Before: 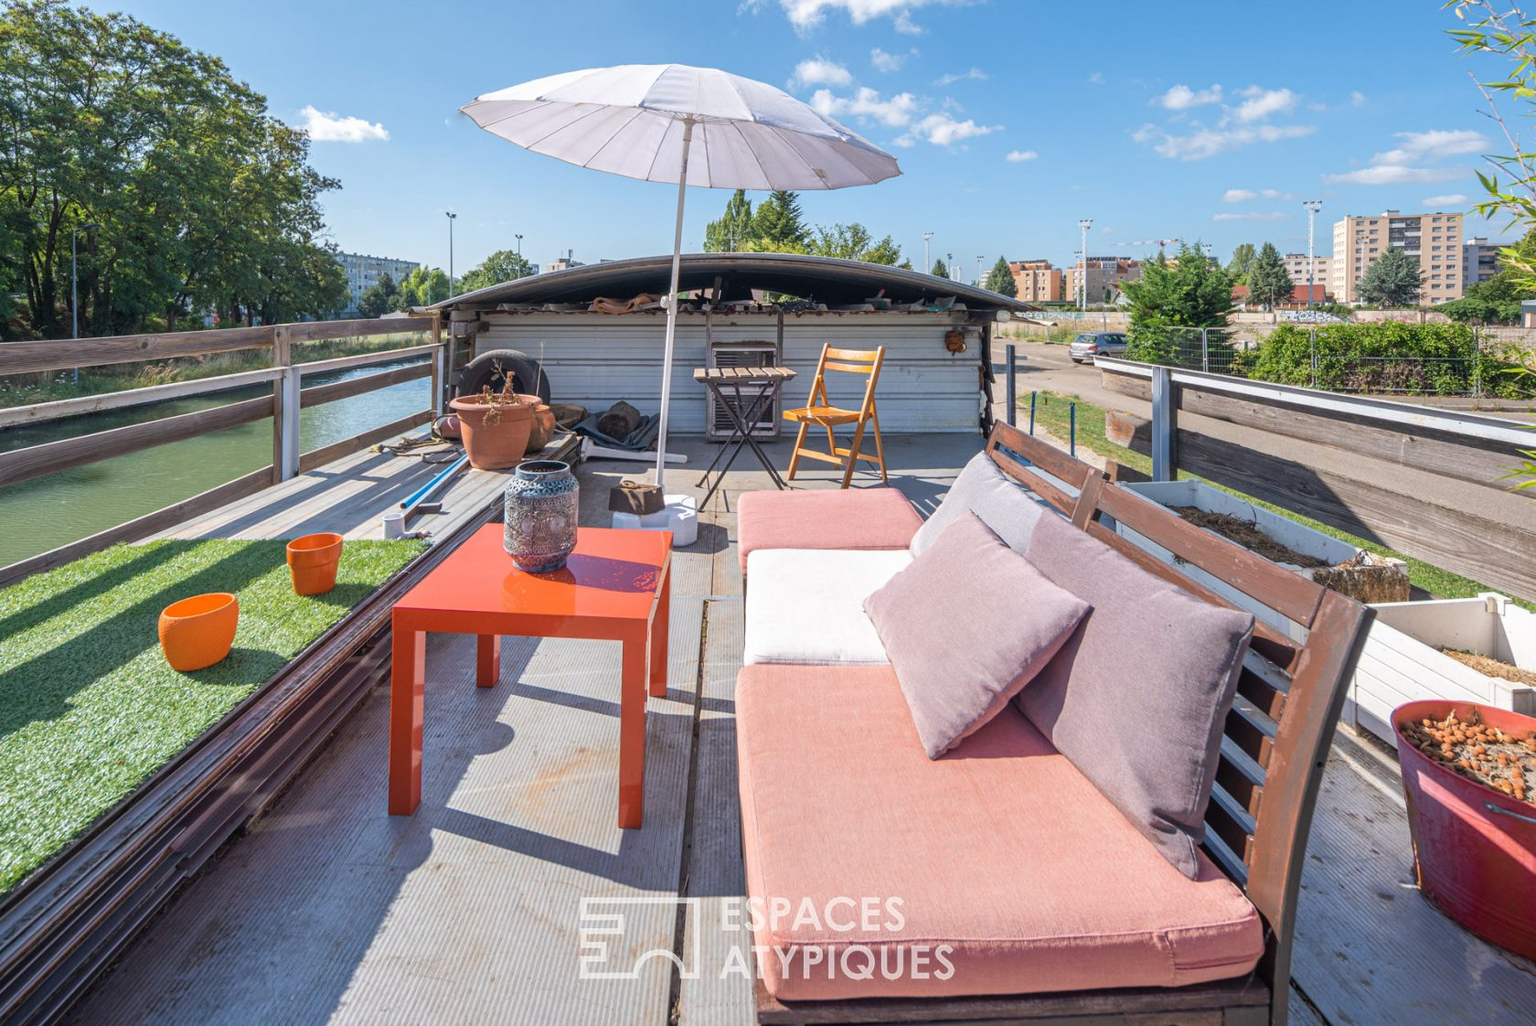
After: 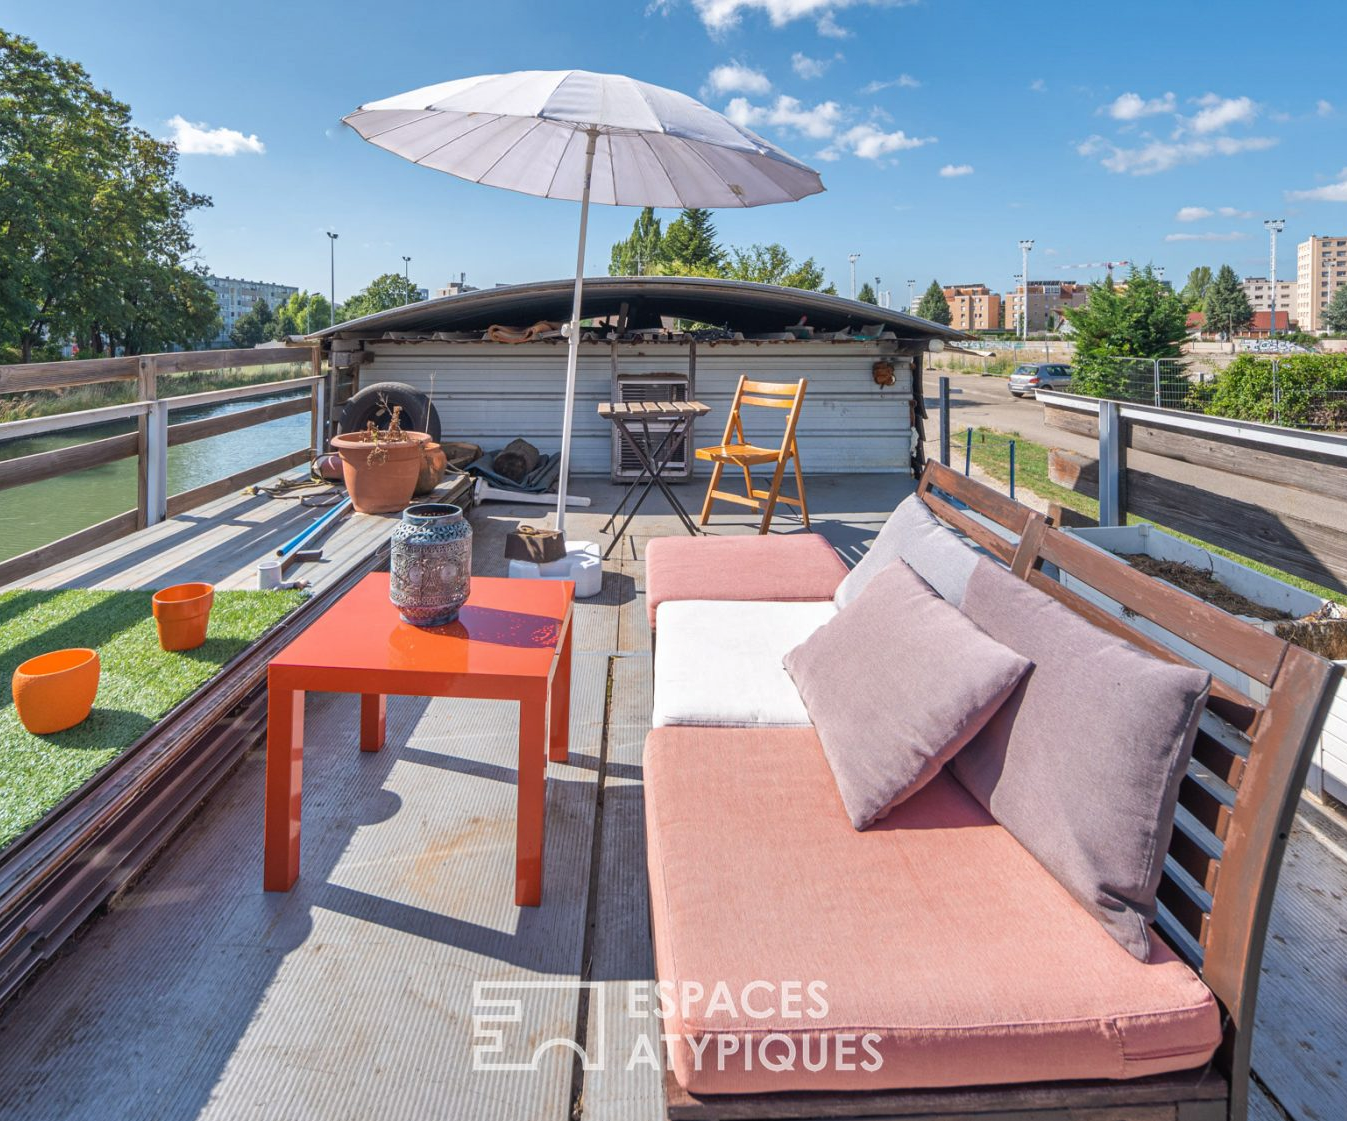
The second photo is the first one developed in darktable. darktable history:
crop and rotate: left 9.597%, right 10.195%
shadows and highlights: shadows 53, soften with gaussian
color correction: highlights a* 0.003, highlights b* -0.283
